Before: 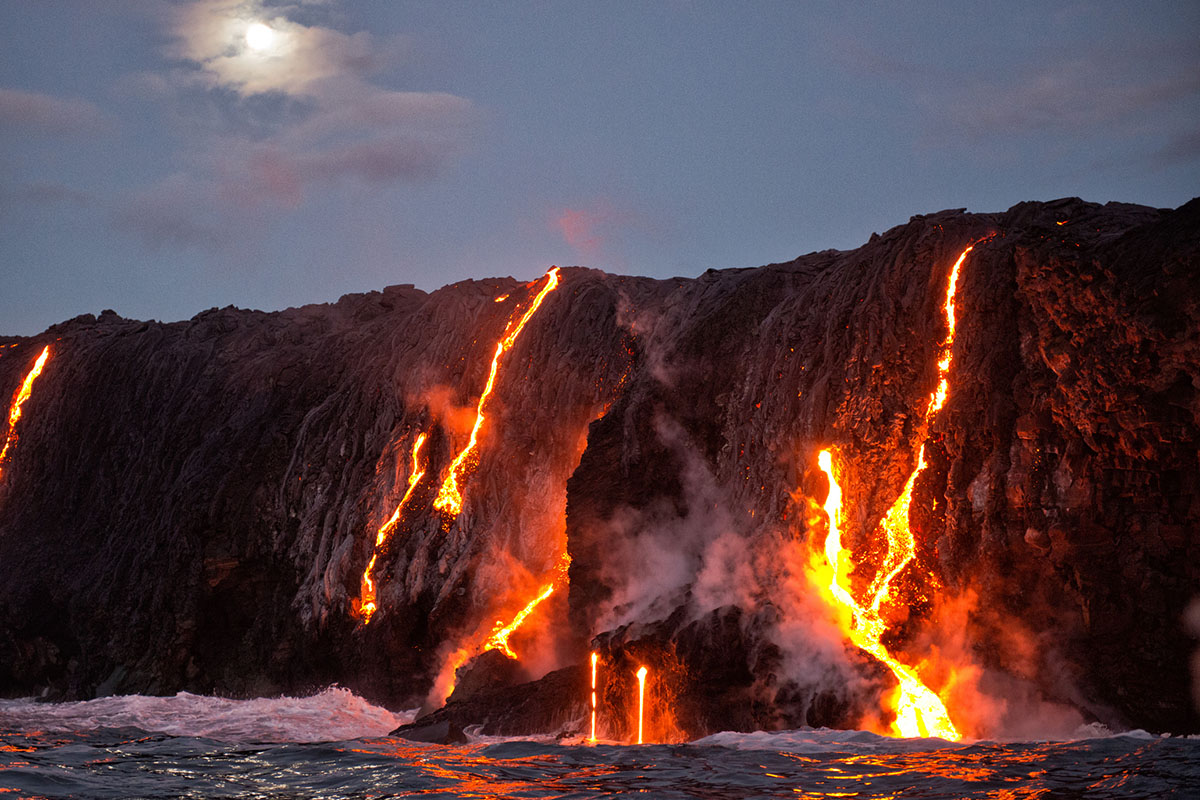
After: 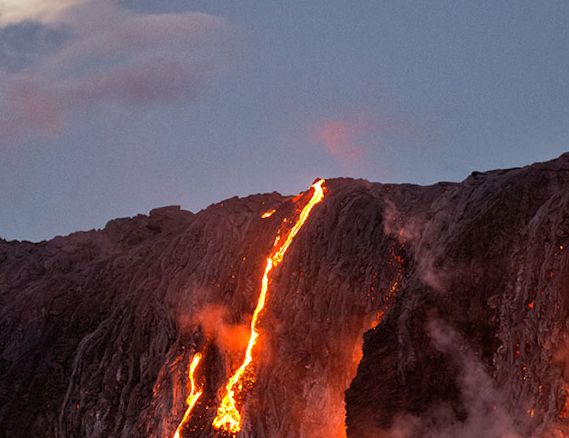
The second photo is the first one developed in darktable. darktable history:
crop: left 17.835%, top 7.675%, right 32.881%, bottom 32.213%
base curve: curves: ch0 [(0, 0) (0.989, 0.992)], preserve colors none
rotate and perspective: rotation -3.52°, crop left 0.036, crop right 0.964, crop top 0.081, crop bottom 0.919
